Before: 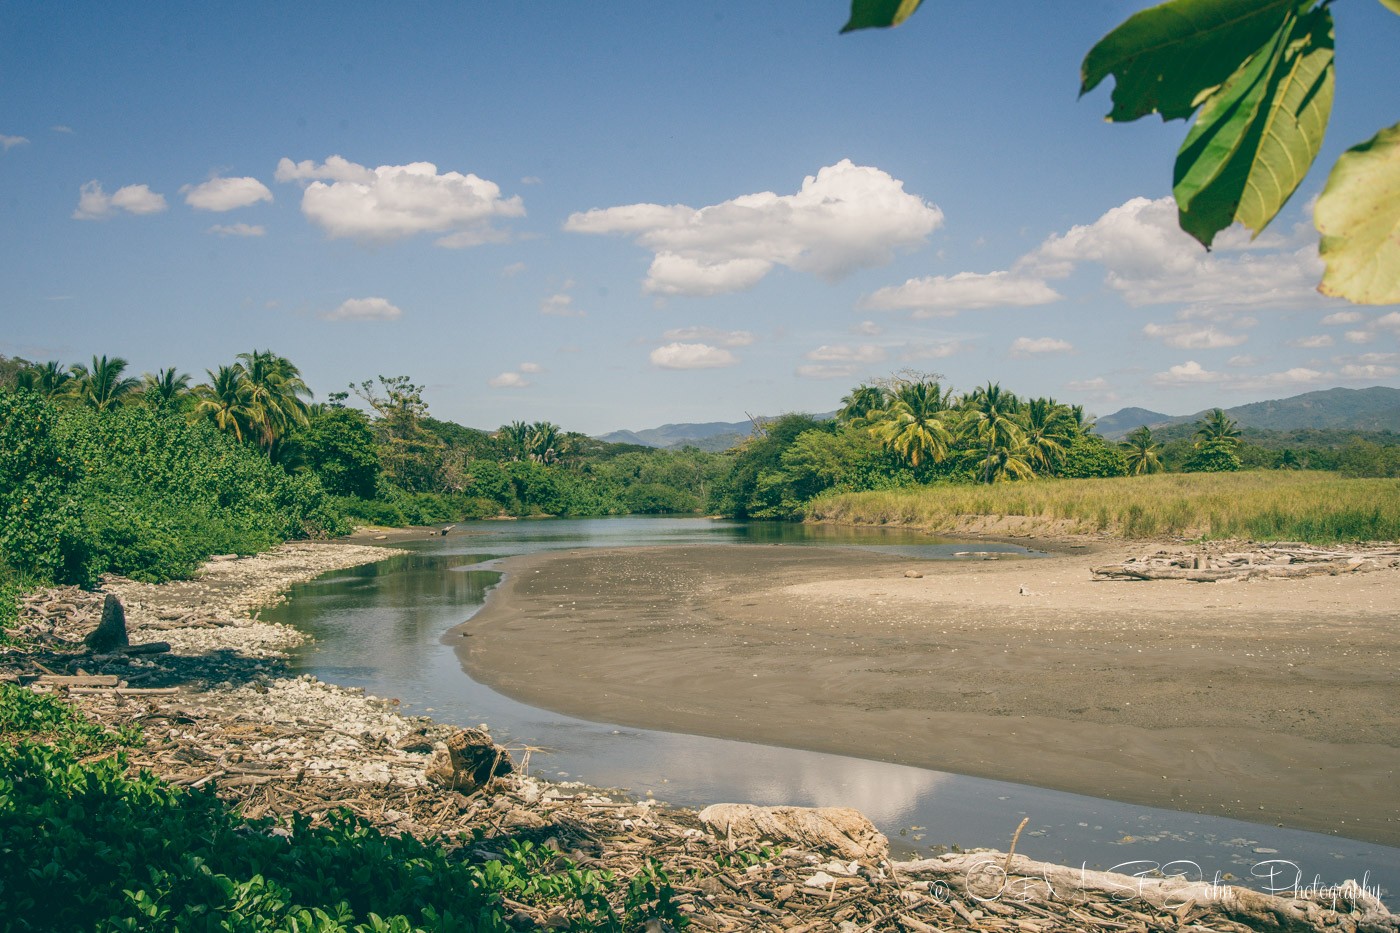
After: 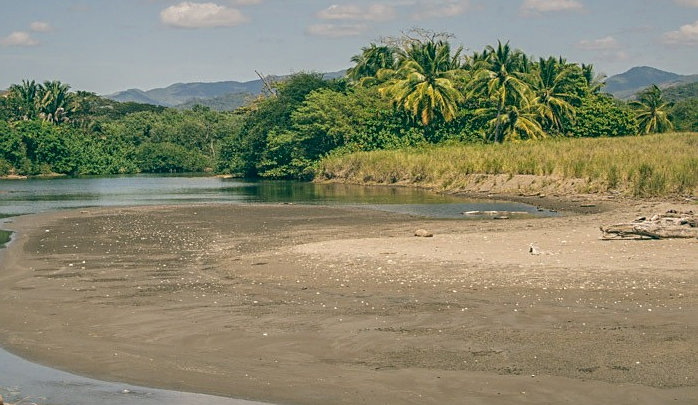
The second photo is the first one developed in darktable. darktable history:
local contrast: on, module defaults
sharpen: on, module defaults
crop: left 35.051%, top 36.563%, right 15.038%, bottom 19.944%
color zones: curves: ch0 [(0, 0.5) (0.143, 0.5) (0.286, 0.5) (0.429, 0.5) (0.62, 0.489) (0.714, 0.445) (0.844, 0.496) (1, 0.5)]; ch1 [(0, 0.5) (0.143, 0.5) (0.286, 0.5) (0.429, 0.5) (0.571, 0.5) (0.714, 0.523) (0.857, 0.5) (1, 0.5)]
shadows and highlights: shadows 39.84, highlights -59.91
